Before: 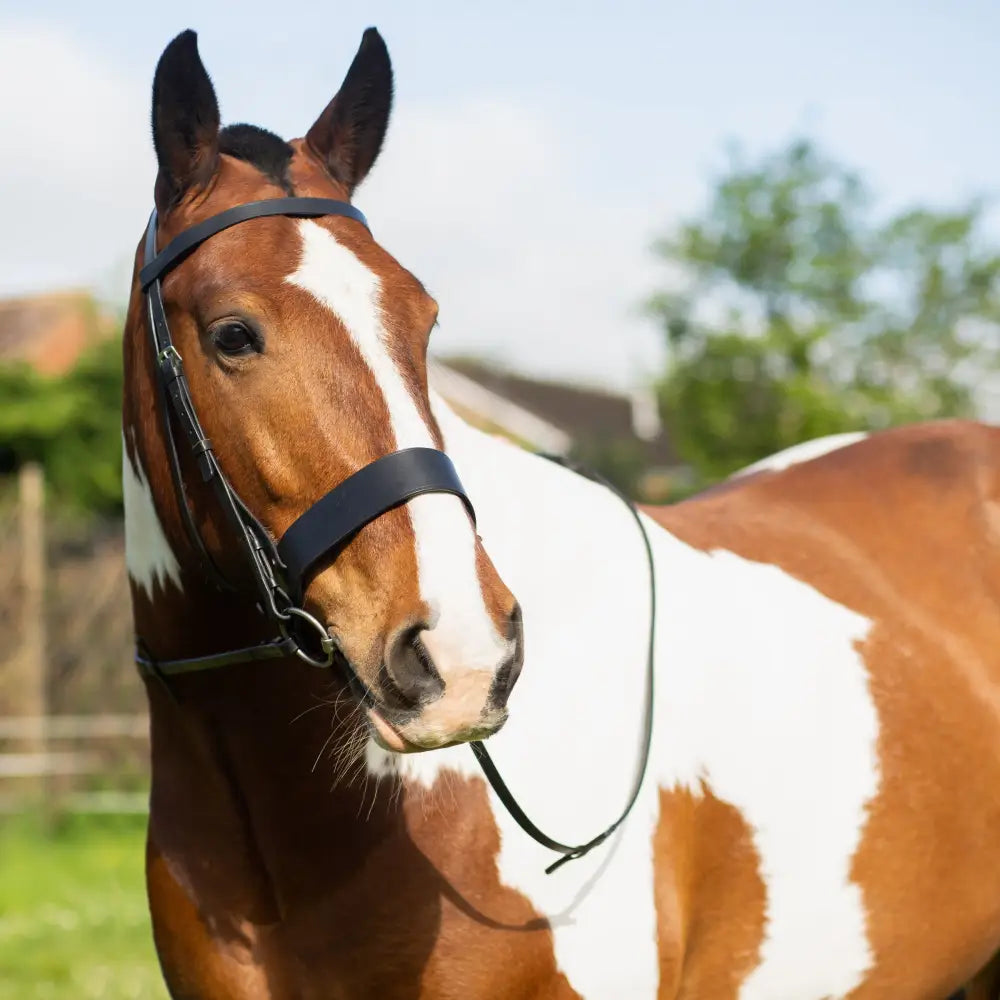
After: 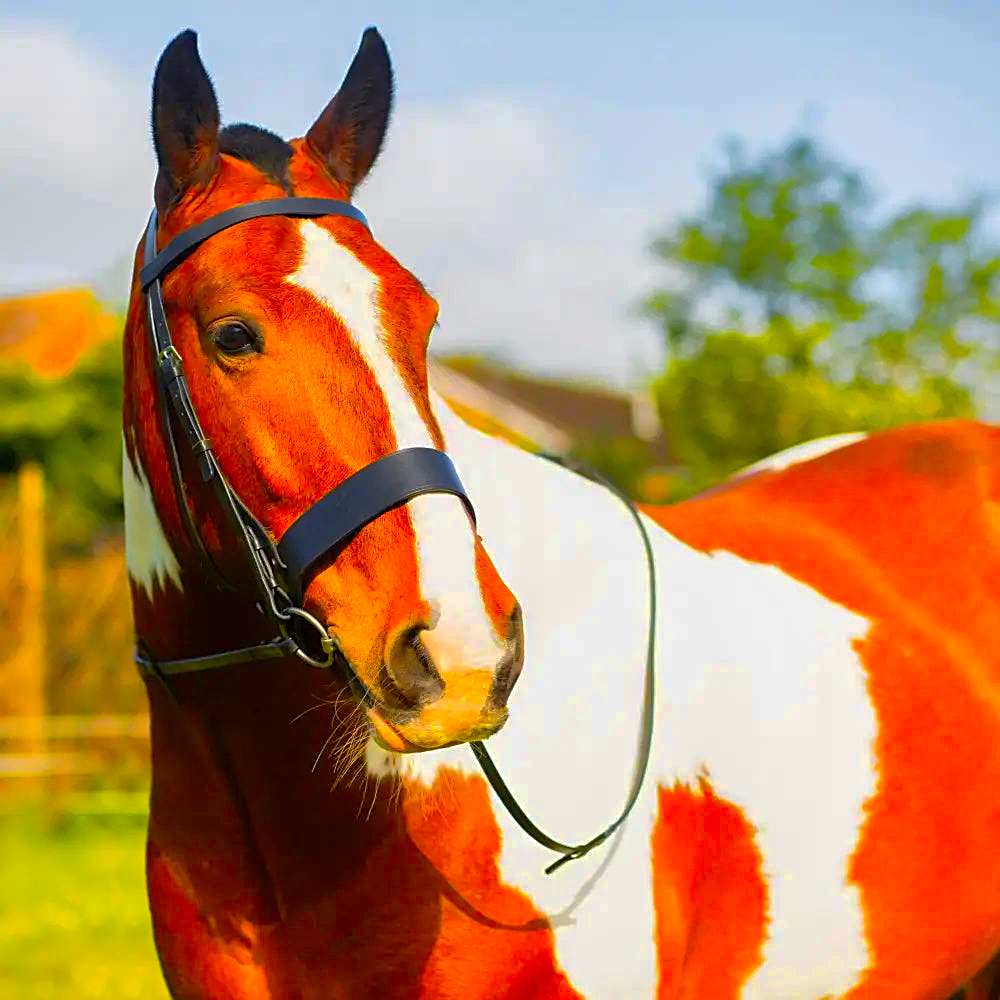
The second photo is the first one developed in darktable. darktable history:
tone equalizer: on, module defaults
color zones: curves: ch0 [(0, 0.511) (0.143, 0.531) (0.286, 0.56) (0.429, 0.5) (0.571, 0.5) (0.714, 0.5) (0.857, 0.5) (1, 0.5)]; ch1 [(0, 0.525) (0.143, 0.705) (0.286, 0.715) (0.429, 0.35) (0.571, 0.35) (0.714, 0.35) (0.857, 0.4) (1, 0.4)]; ch2 [(0, 0.572) (0.143, 0.512) (0.286, 0.473) (0.429, 0.45) (0.571, 0.5) (0.714, 0.5) (0.857, 0.518) (1, 0.518)]
sharpen: on, module defaults
color balance rgb: perceptual saturation grading › global saturation 20%, global vibrance 20%
color contrast: green-magenta contrast 1.55, blue-yellow contrast 1.83
shadows and highlights: shadows 40, highlights -60
